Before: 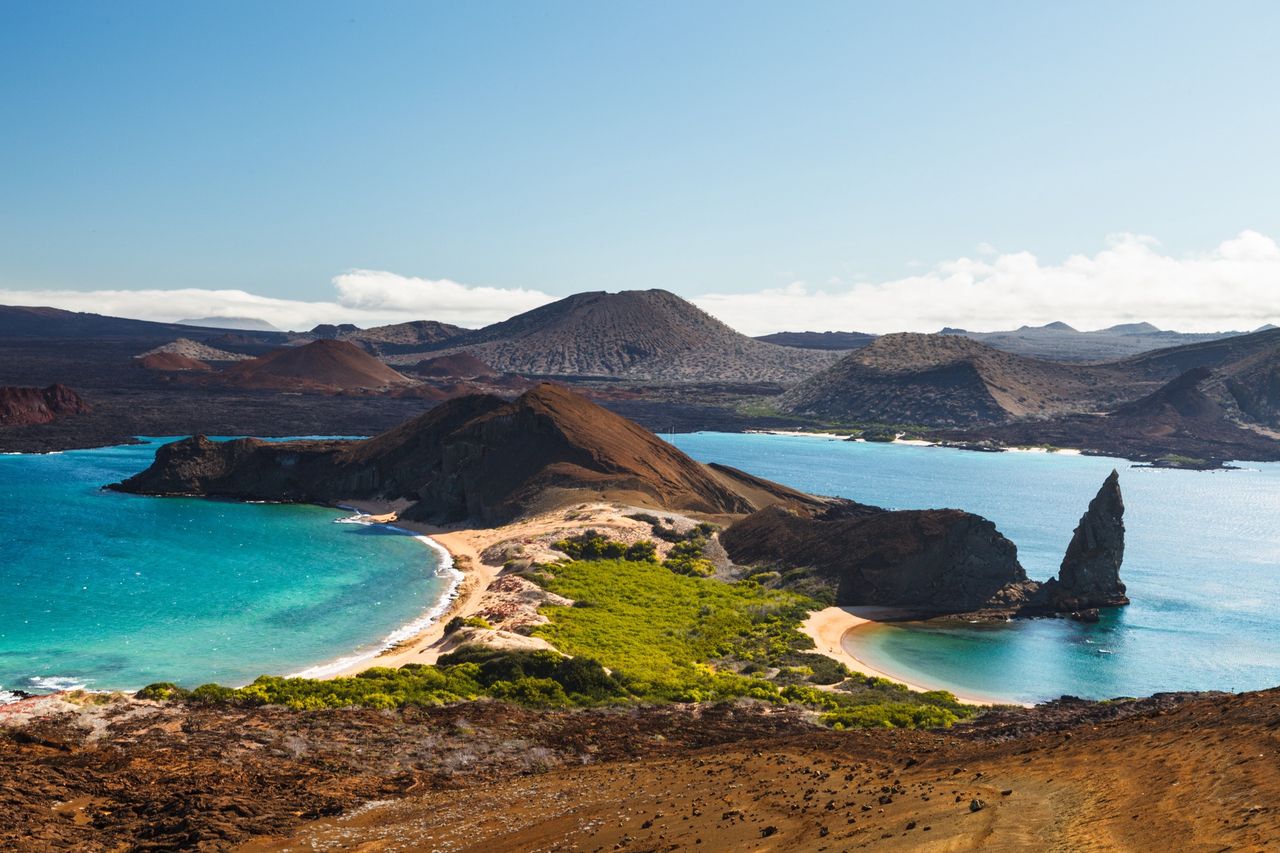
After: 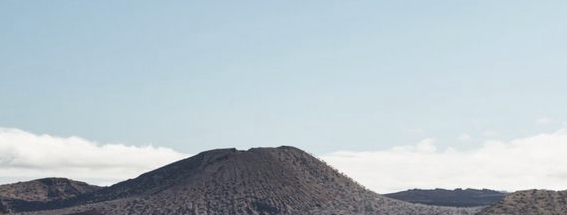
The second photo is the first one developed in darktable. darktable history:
crop: left 28.972%, top 16.783%, right 26.692%, bottom 57.92%
contrast brightness saturation: saturation 0.18
color correction: highlights b* -0.05, saturation 0.595
